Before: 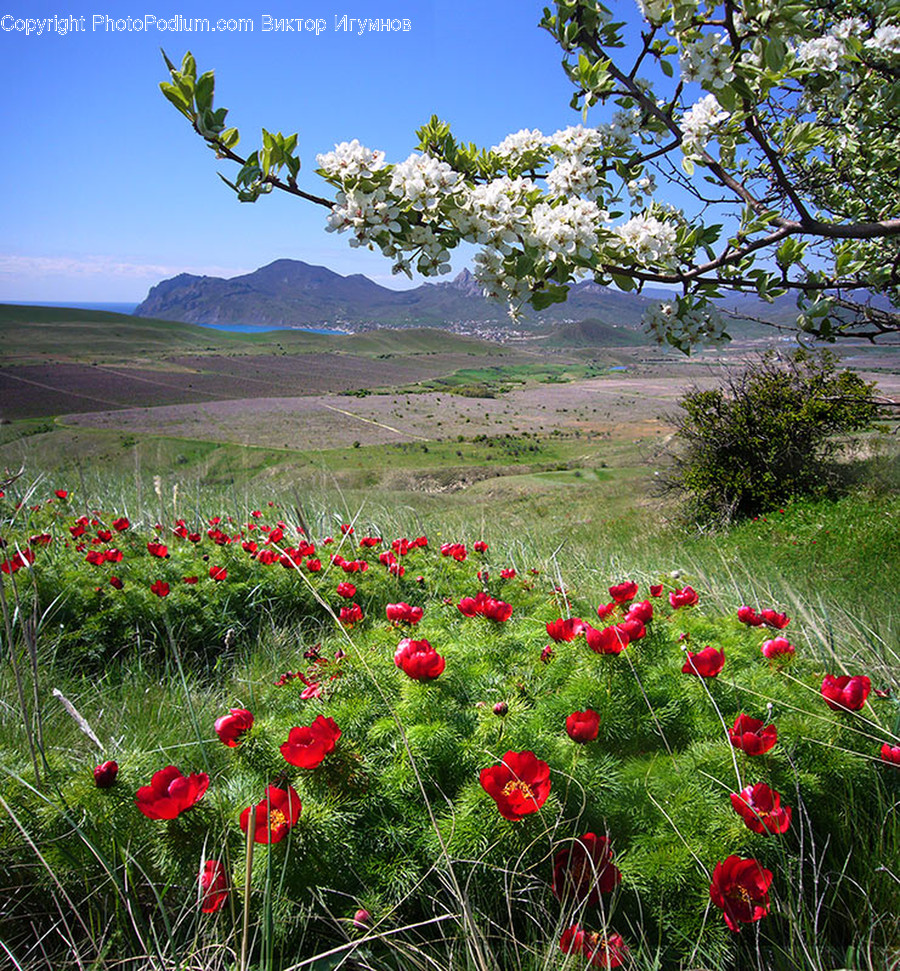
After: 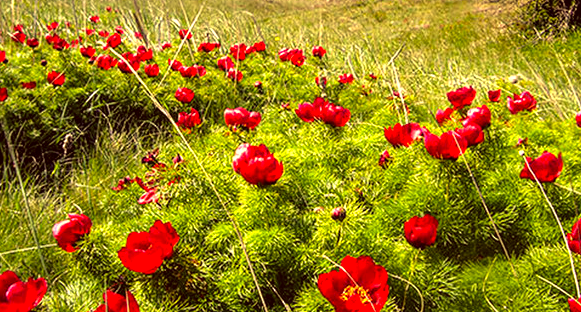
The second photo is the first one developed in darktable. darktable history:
velvia: strength 8.8%
tone equalizer: -8 EV -0.726 EV, -7 EV -0.708 EV, -6 EV -0.571 EV, -5 EV -0.399 EV, -3 EV 0.399 EV, -2 EV 0.6 EV, -1 EV 0.676 EV, +0 EV 0.722 EV
sharpen: radius 2.868, amount 0.852, threshold 47.211
local contrast: on, module defaults
color correction: highlights a* 9.88, highlights b* 39.18, shadows a* 14.36, shadows b* 3.19
crop: left 18.056%, top 50.987%, right 17.327%, bottom 16.877%
